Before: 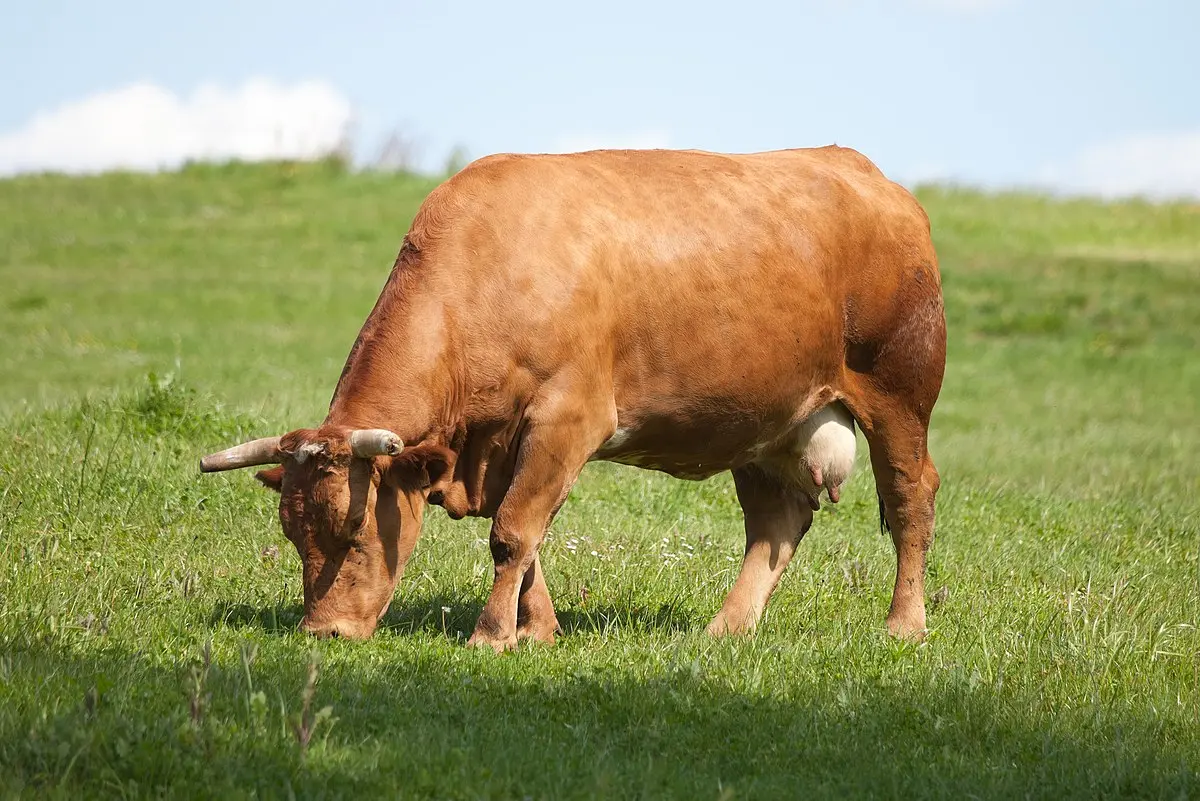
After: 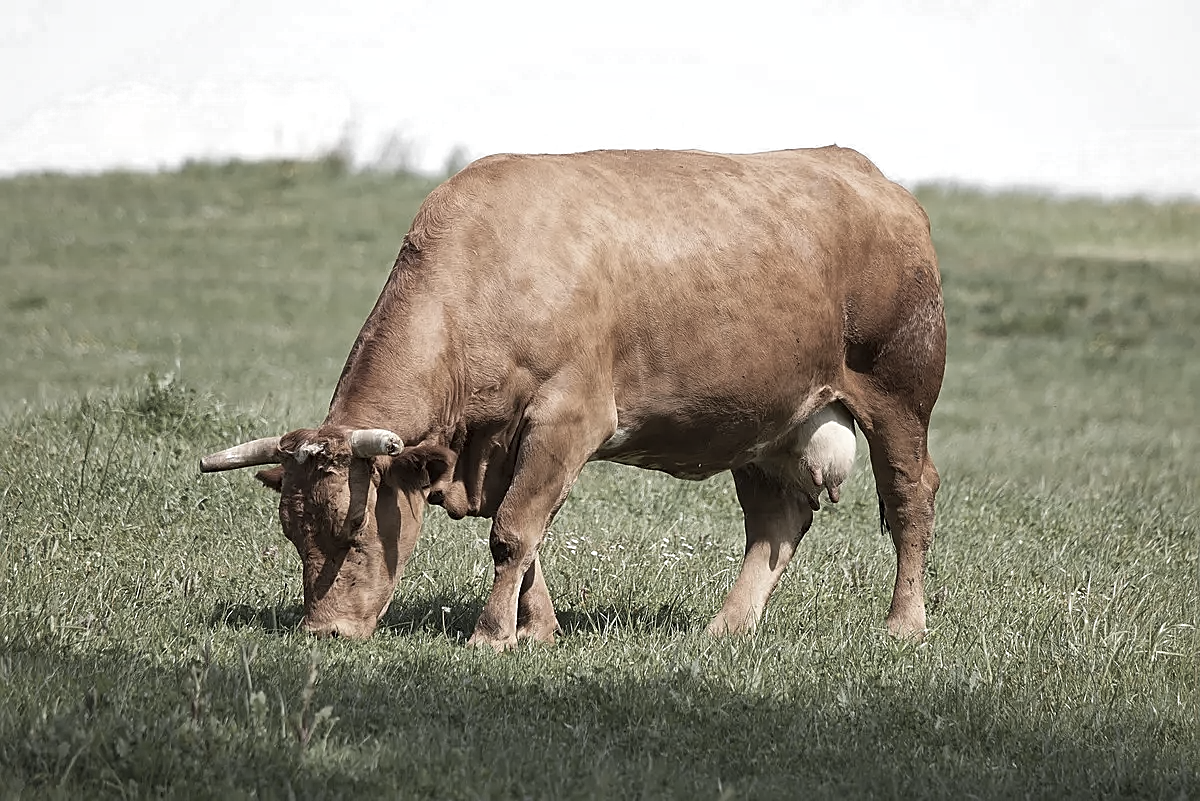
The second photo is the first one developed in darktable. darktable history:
tone equalizer: on, module defaults
local contrast: mode bilateral grid, contrast 30, coarseness 26, midtone range 0.2
exposure: exposure -0.01 EV, compensate highlight preservation false
color zones: curves: ch0 [(0, 0.613) (0.01, 0.613) (0.245, 0.448) (0.498, 0.529) (0.642, 0.665) (0.879, 0.777) (0.99, 0.613)]; ch1 [(0, 0.035) (0.121, 0.189) (0.259, 0.197) (0.415, 0.061) (0.589, 0.022) (0.732, 0.022) (0.857, 0.026) (0.991, 0.053)]
sharpen: on, module defaults
